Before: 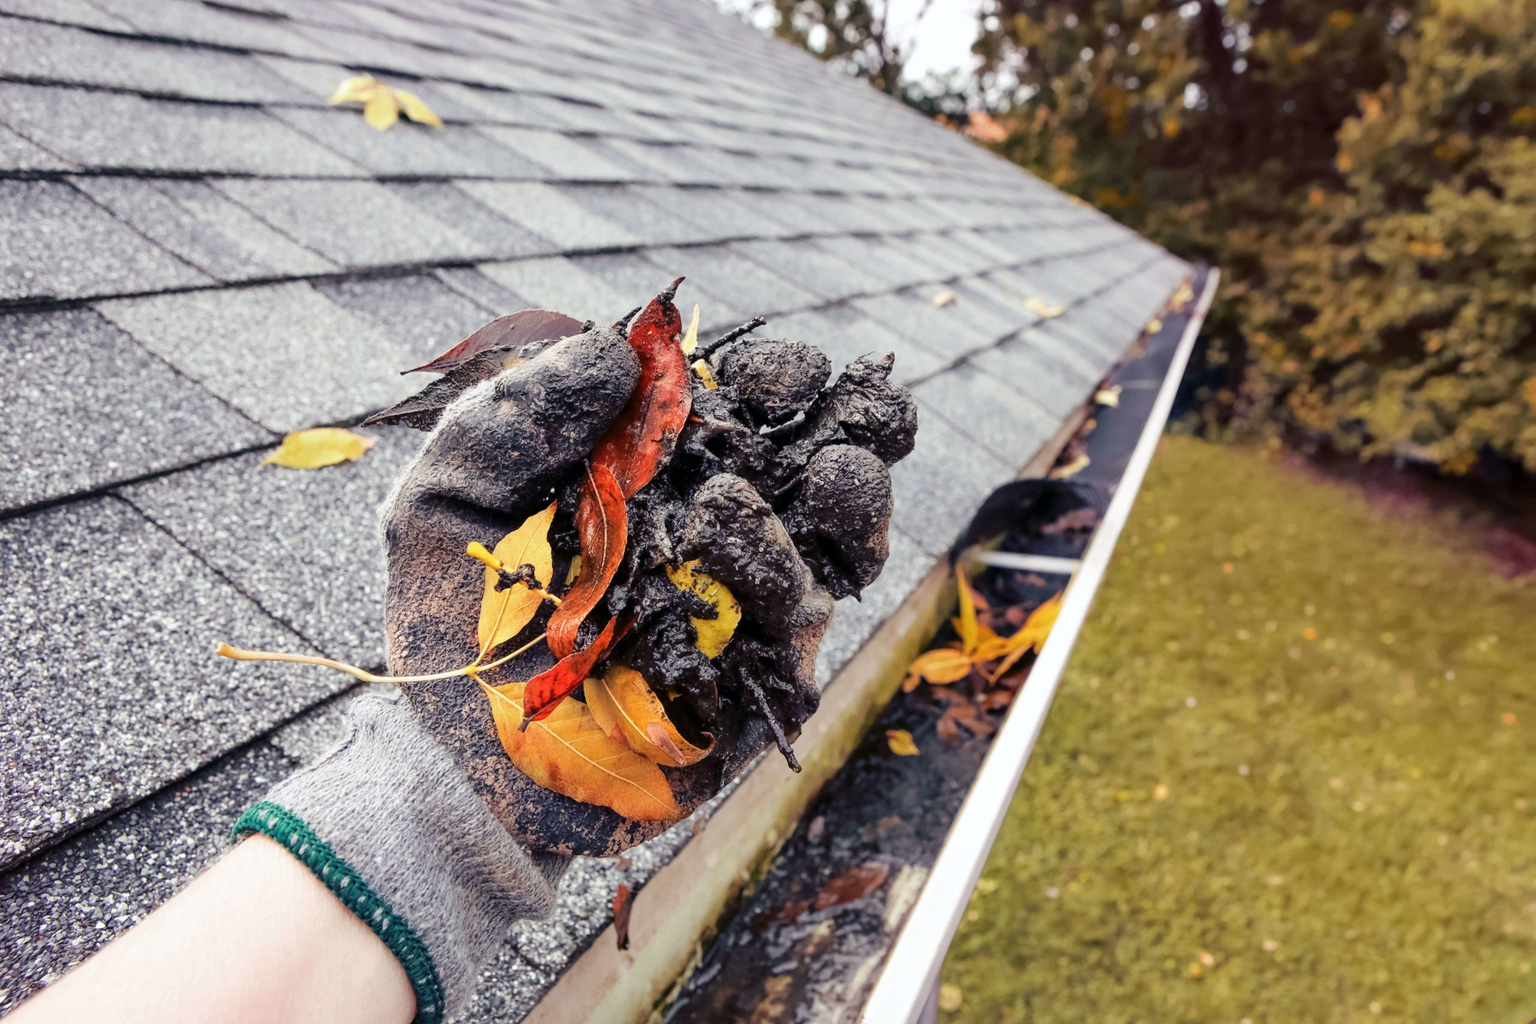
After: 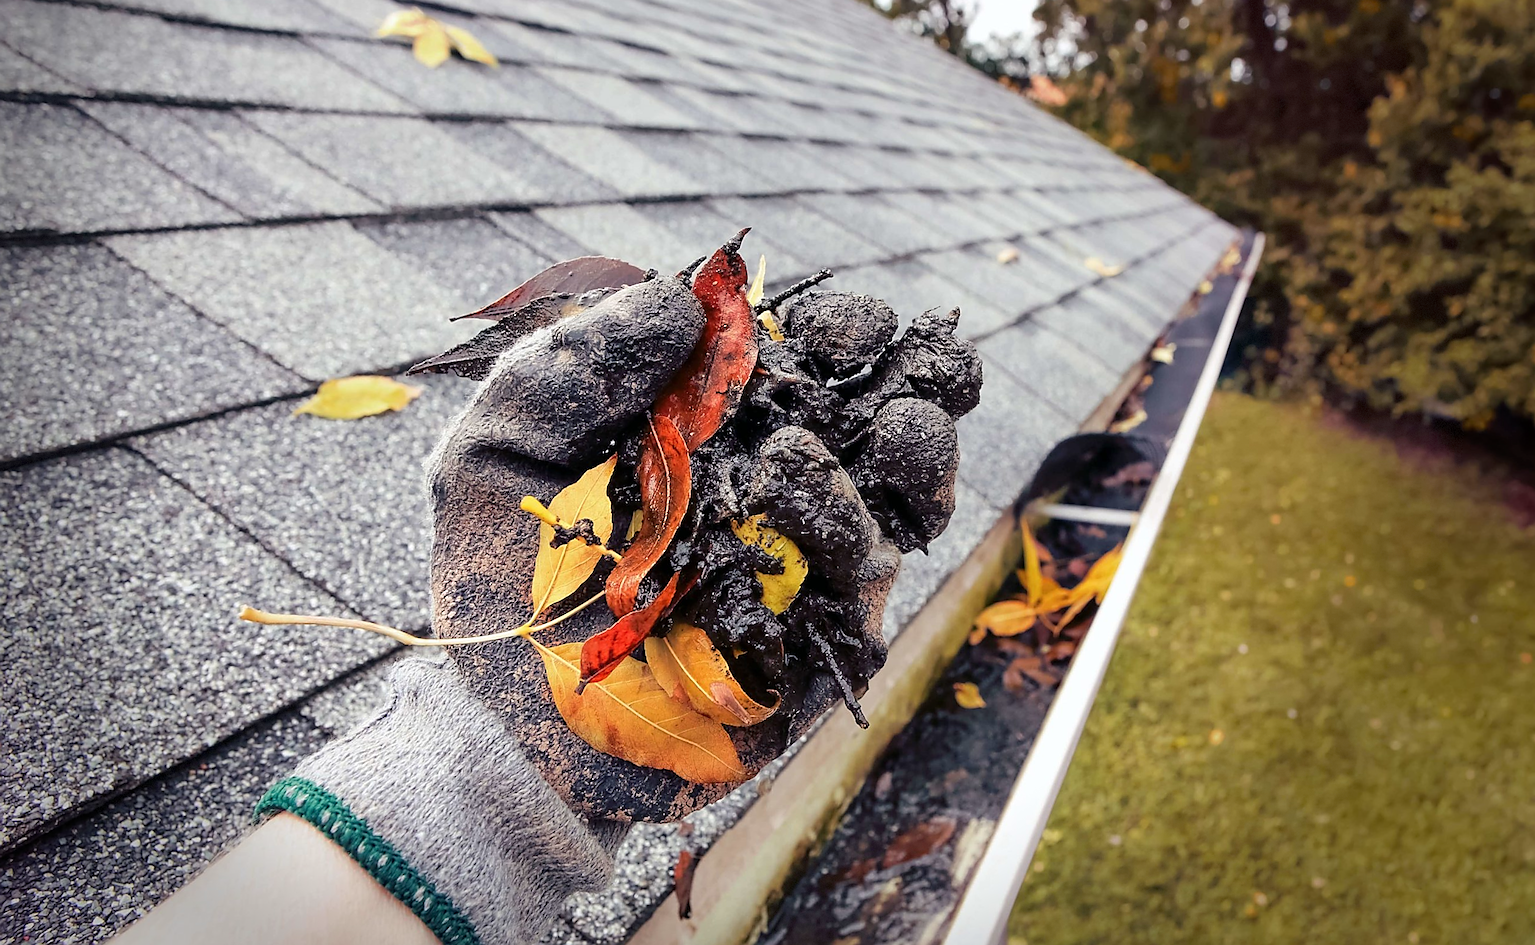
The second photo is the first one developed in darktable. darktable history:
sharpen: radius 1.4, amount 1.25, threshold 0.7
vignetting: fall-off start 68.33%, fall-off radius 30%, saturation 0.042, center (-0.066, -0.311), width/height ratio 0.992, shape 0.85, dithering 8-bit output
rotate and perspective: rotation -0.013°, lens shift (vertical) -0.027, lens shift (horizontal) 0.178, crop left 0.016, crop right 0.989, crop top 0.082, crop bottom 0.918
